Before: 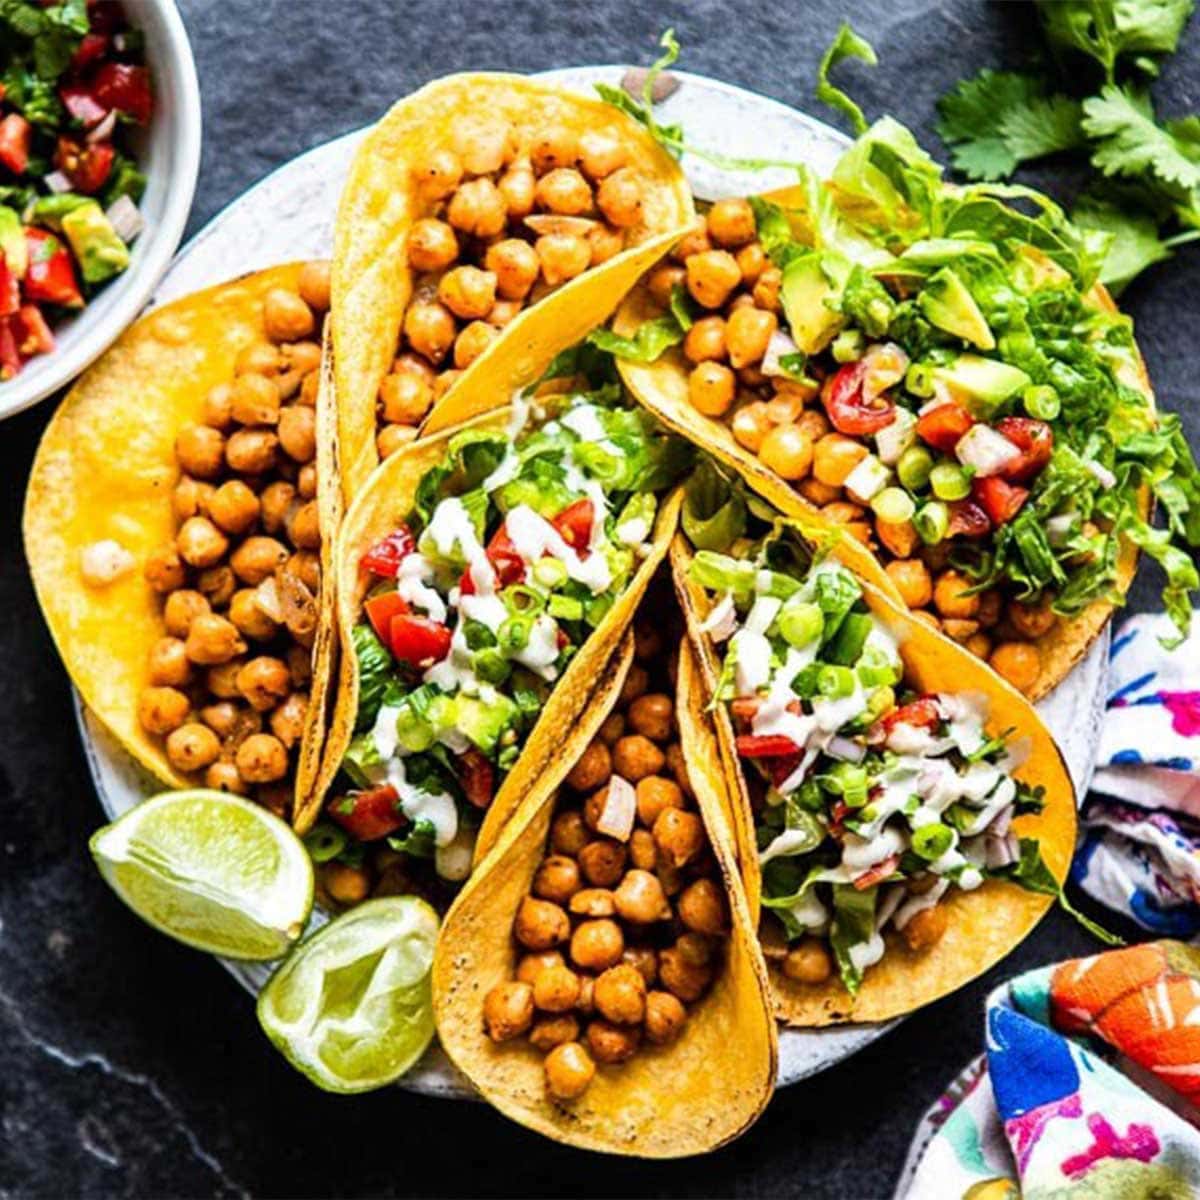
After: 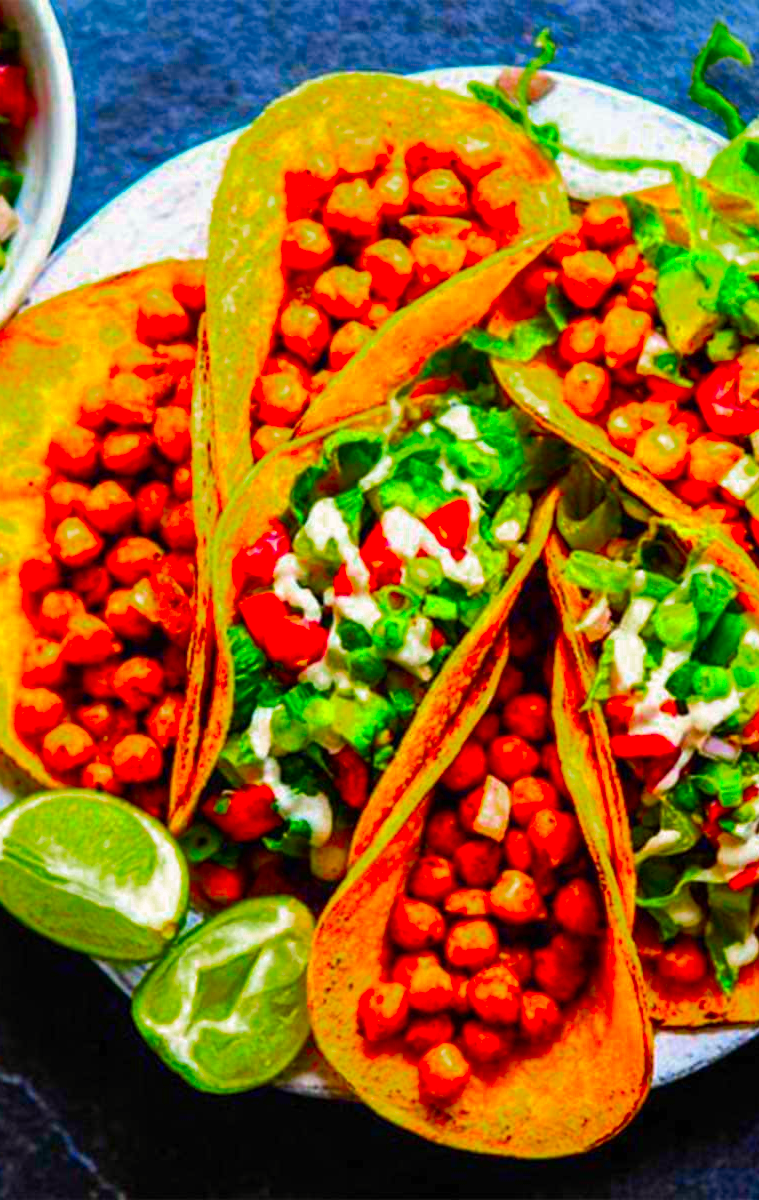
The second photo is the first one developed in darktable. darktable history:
color zones: curves: ch0 [(0, 0.425) (0.143, 0.422) (0.286, 0.42) (0.429, 0.419) (0.571, 0.419) (0.714, 0.42) (0.857, 0.422) (1, 0.425)]
crop: left 10.434%, right 26.307%
color correction: highlights b* -0.01, saturation 3
color calibration: x 0.343, y 0.357, temperature 5098.85 K
